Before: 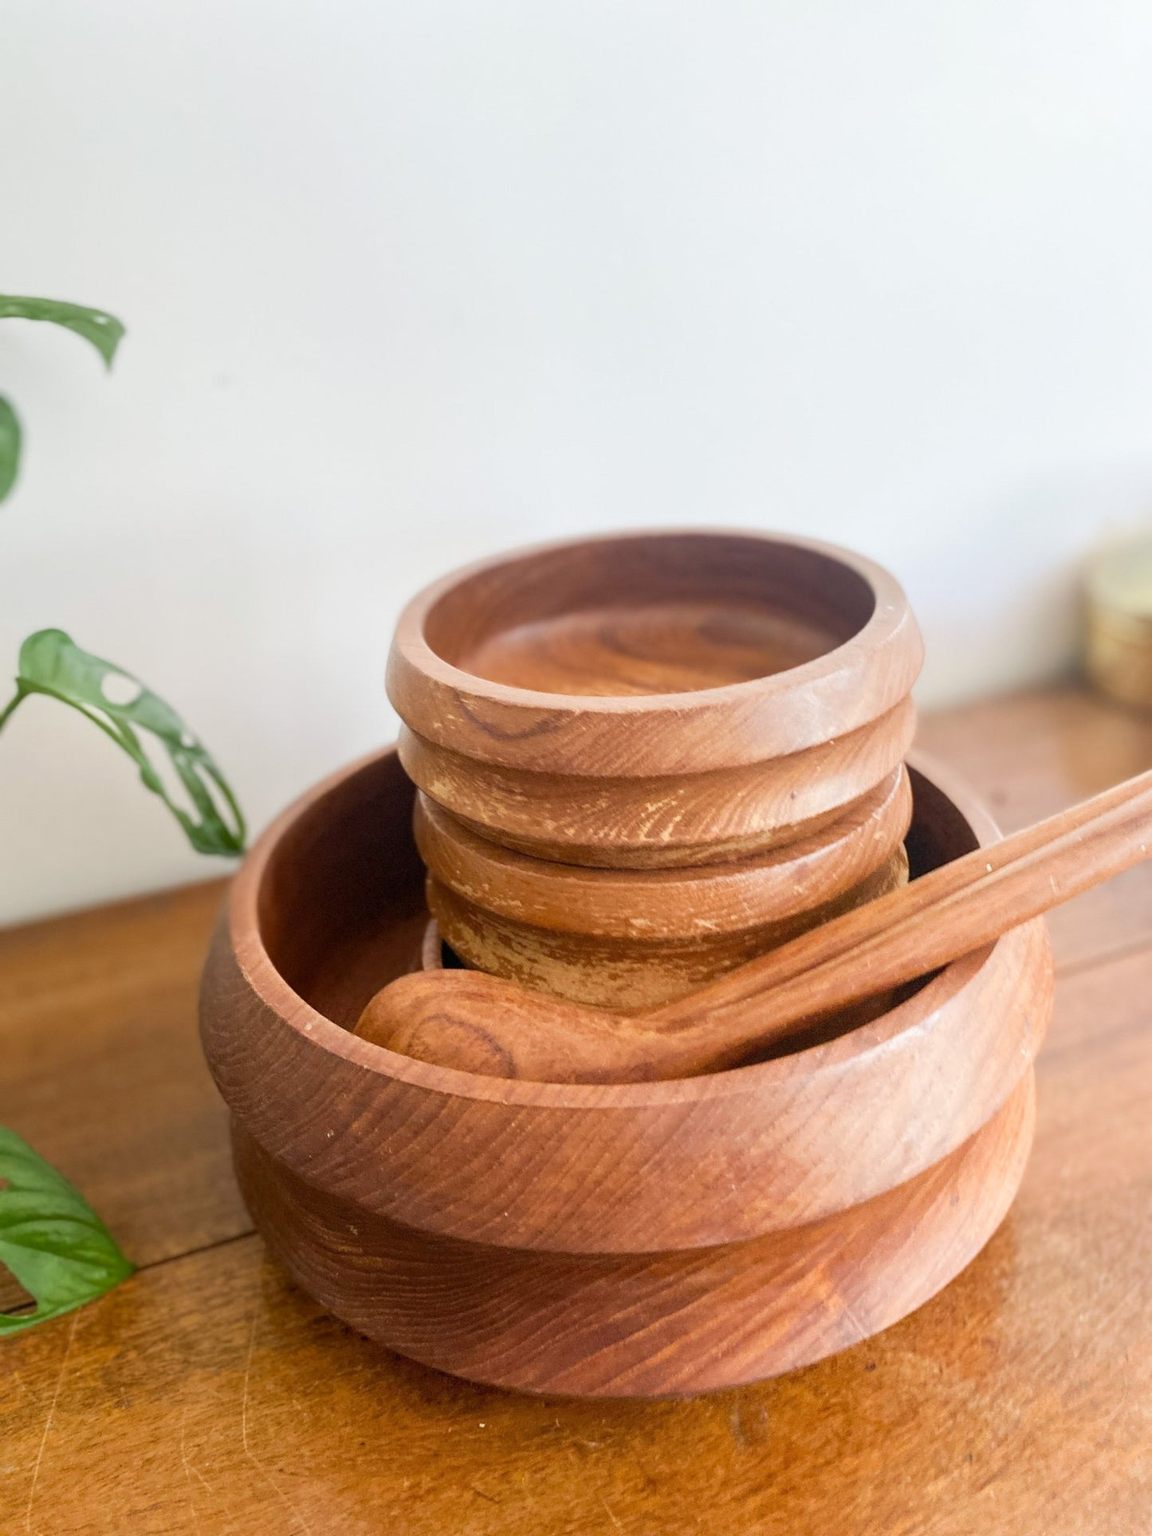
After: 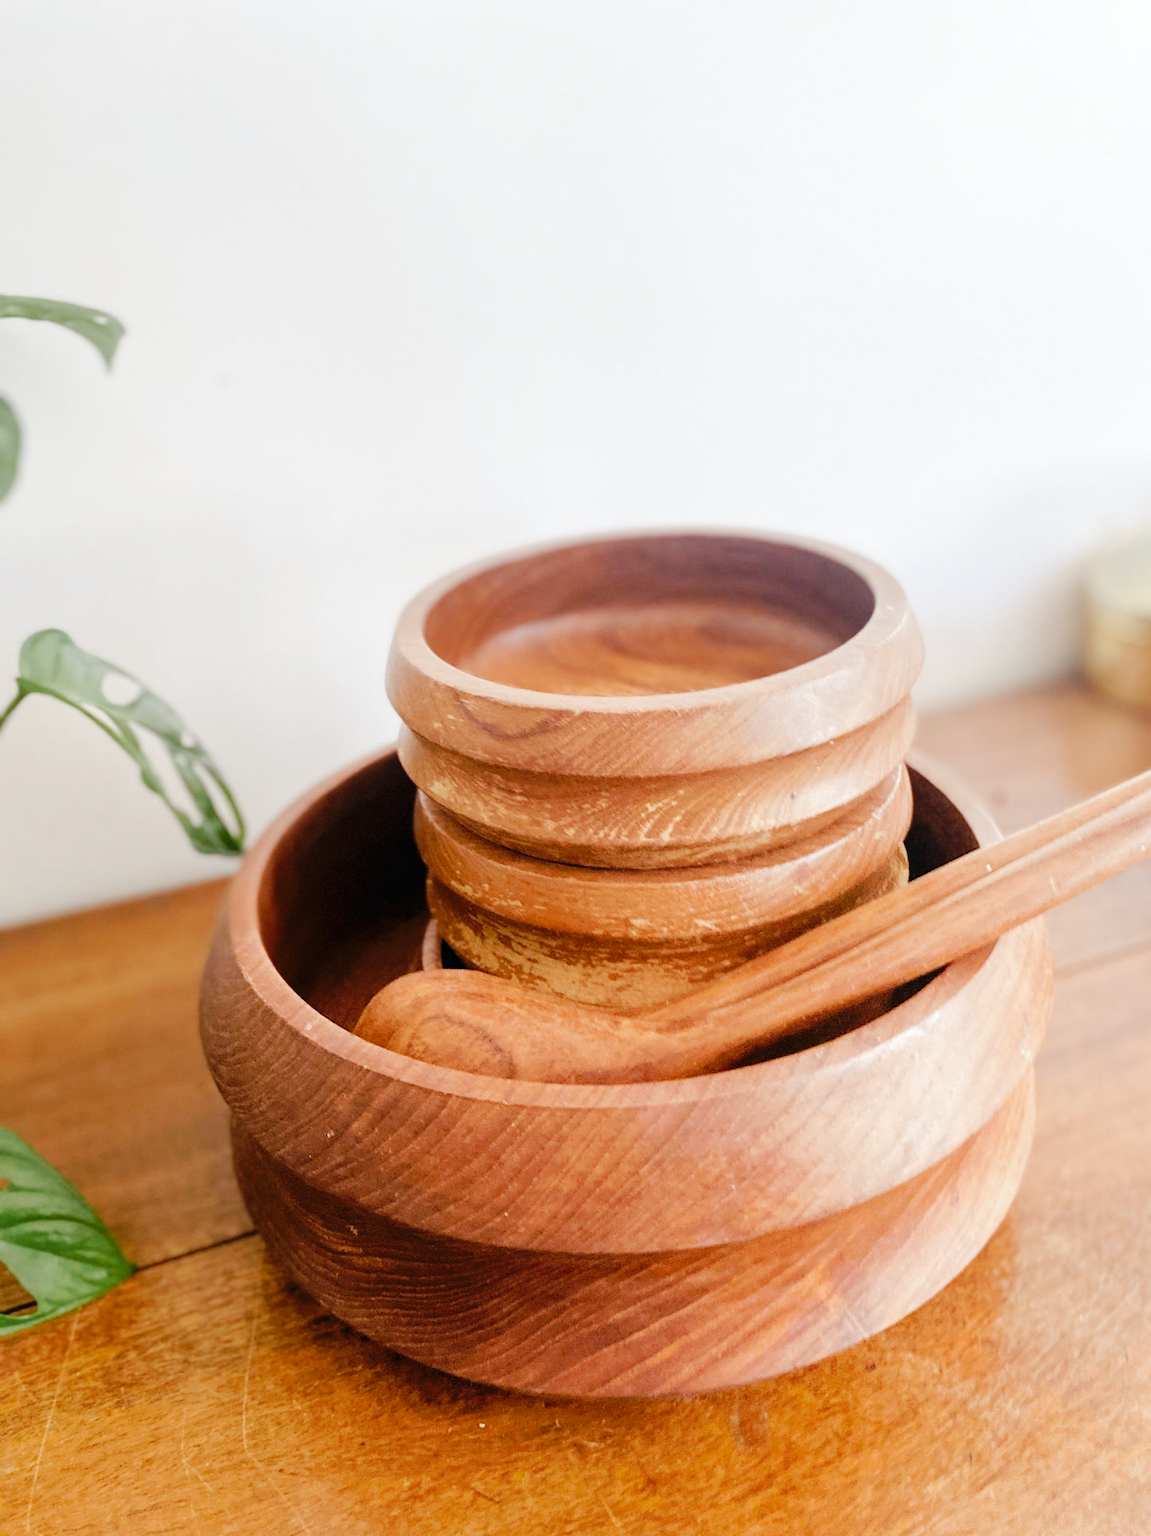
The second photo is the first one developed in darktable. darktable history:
tone curve: curves: ch0 [(0, 0) (0.003, 0.013) (0.011, 0.012) (0.025, 0.011) (0.044, 0.016) (0.069, 0.029) (0.1, 0.045) (0.136, 0.074) (0.177, 0.123) (0.224, 0.207) (0.277, 0.313) (0.335, 0.414) (0.399, 0.509) (0.468, 0.599) (0.543, 0.663) (0.623, 0.728) (0.709, 0.79) (0.801, 0.854) (0.898, 0.925) (1, 1)], preserve colors none
color look up table: target L [93.7, 89.81, 87.77, 86.02, 73.9, 70.68, 59.47, 60.21, 61.85, 37.8, 39.74, 21.94, 200.34, 101.25, 86.28, 76.6, 67.55, 57.05, 51.89, 48.13, 46.56, 41.58, 38.69, 30.31, 27.96, 15.21, 84.47, 84.05, 72.49, 71.73, 70.13, 67.58, 56.91, 55.73, 52.73, 40.12, 37.58, 35.92, 27.37, 28.44, 14, 4.192, 83.68, 79.82, 74.41, 66.34, 44.29, 22.6, 2.478], target a [-8.652, -17.88, -24.24, -27.35, -1.903, -33.17, -42.57, -23.37, -20.81, -25.4, -6.391, -14.59, 0, 0, -4.346, 25.27, 39.2, 15.83, 23.8, 61.03, 62.6, 29.69, 33.75, 7.374, 27.59, 4.086, 4.399, 26.5, 14.94, 44.2, 53.31, 34.19, 42.46, 16.2, 63.38, 24.14, 2.093, 40.82, 33.46, 20.74, 26.27, 12.46, -18.44, -24.94, -2.99, -10.98, -16.92, -1.397, -6.419], target b [33.87, 12.62, 35.7, 13.81, 36.98, 14.69, 32.62, 47.64, 9.884, 19.72, 28.21, 13.54, 0, -0.001, 70.3, 6.679, 57.94, 54.16, 26.48, 47.5, 21.5, 36.72, 10.29, 1.745, 28.25, 16.53, -16.48, -16.56, -33.5, -25.9, -34.04, -36.8, -0.17, -8.26, -12.52, -29.67, -43.61, -55.35, 3.267, -67.55, -37.27, -8.755, -19.55, -5.551, -2.325, -33.11, -15.98, -16.23, -3.387], num patches 49
